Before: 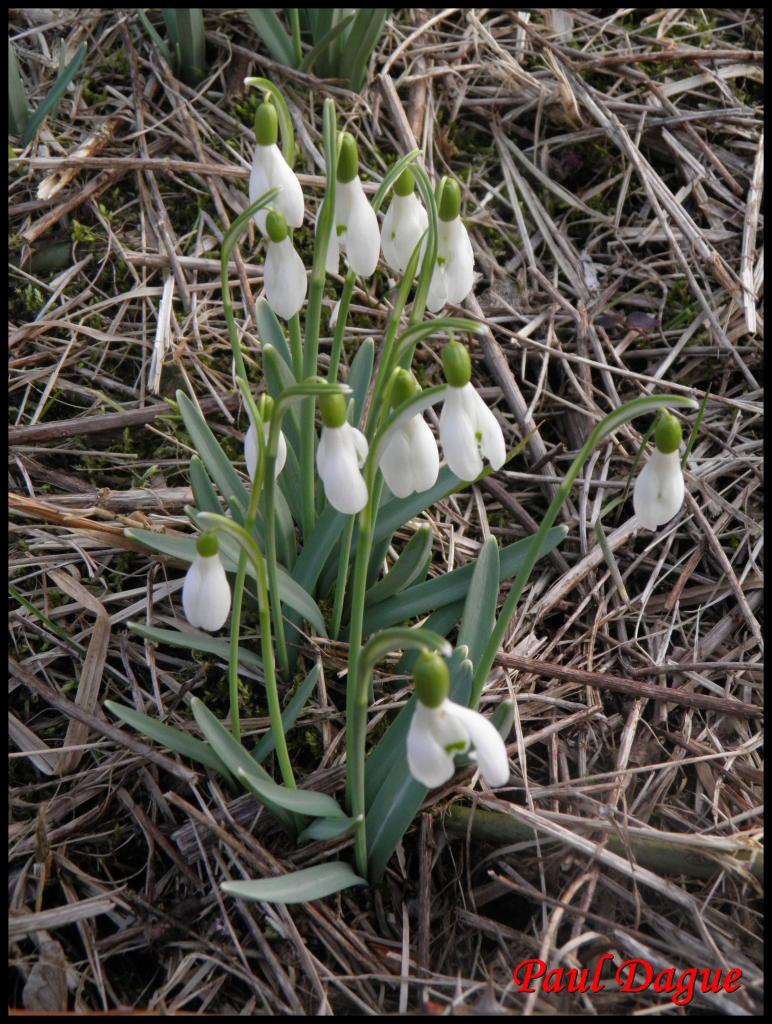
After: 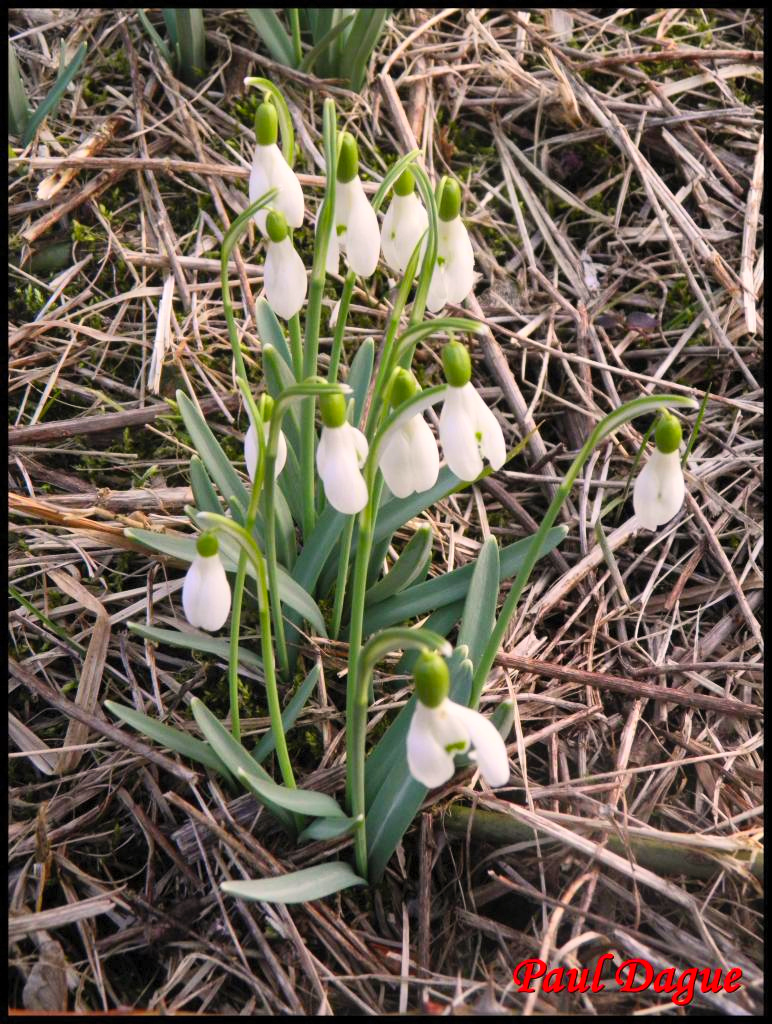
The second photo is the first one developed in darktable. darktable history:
tone equalizer: edges refinement/feathering 500, mask exposure compensation -1.57 EV, preserve details no
color correction: highlights a* 5.97, highlights b* 4.72
contrast brightness saturation: contrast 0.24, brightness 0.248, saturation 0.393
